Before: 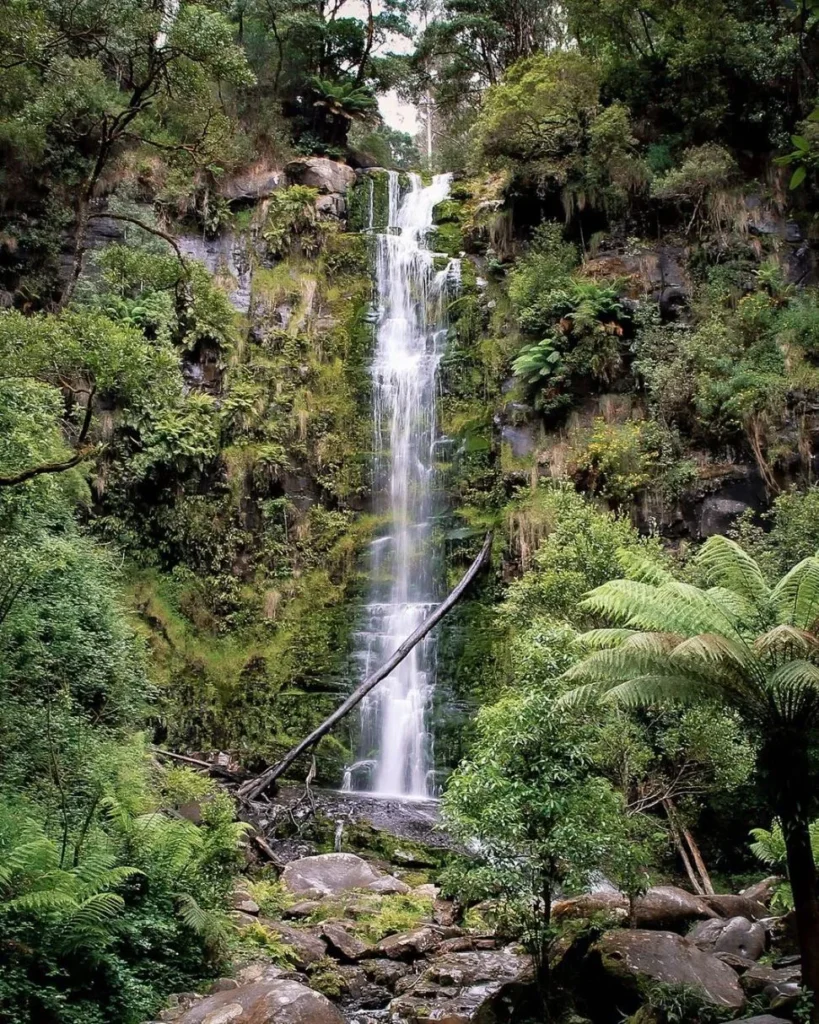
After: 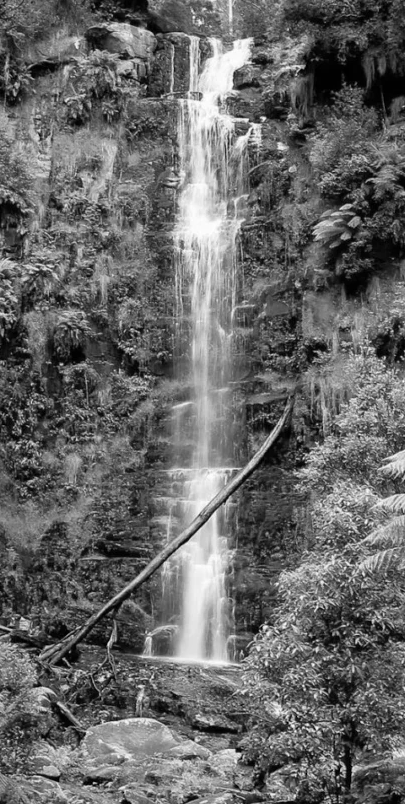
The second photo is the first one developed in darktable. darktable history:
crop and rotate: angle 0.02°, left 24.353%, top 13.219%, right 26.156%, bottom 8.224%
contrast brightness saturation: saturation -1
